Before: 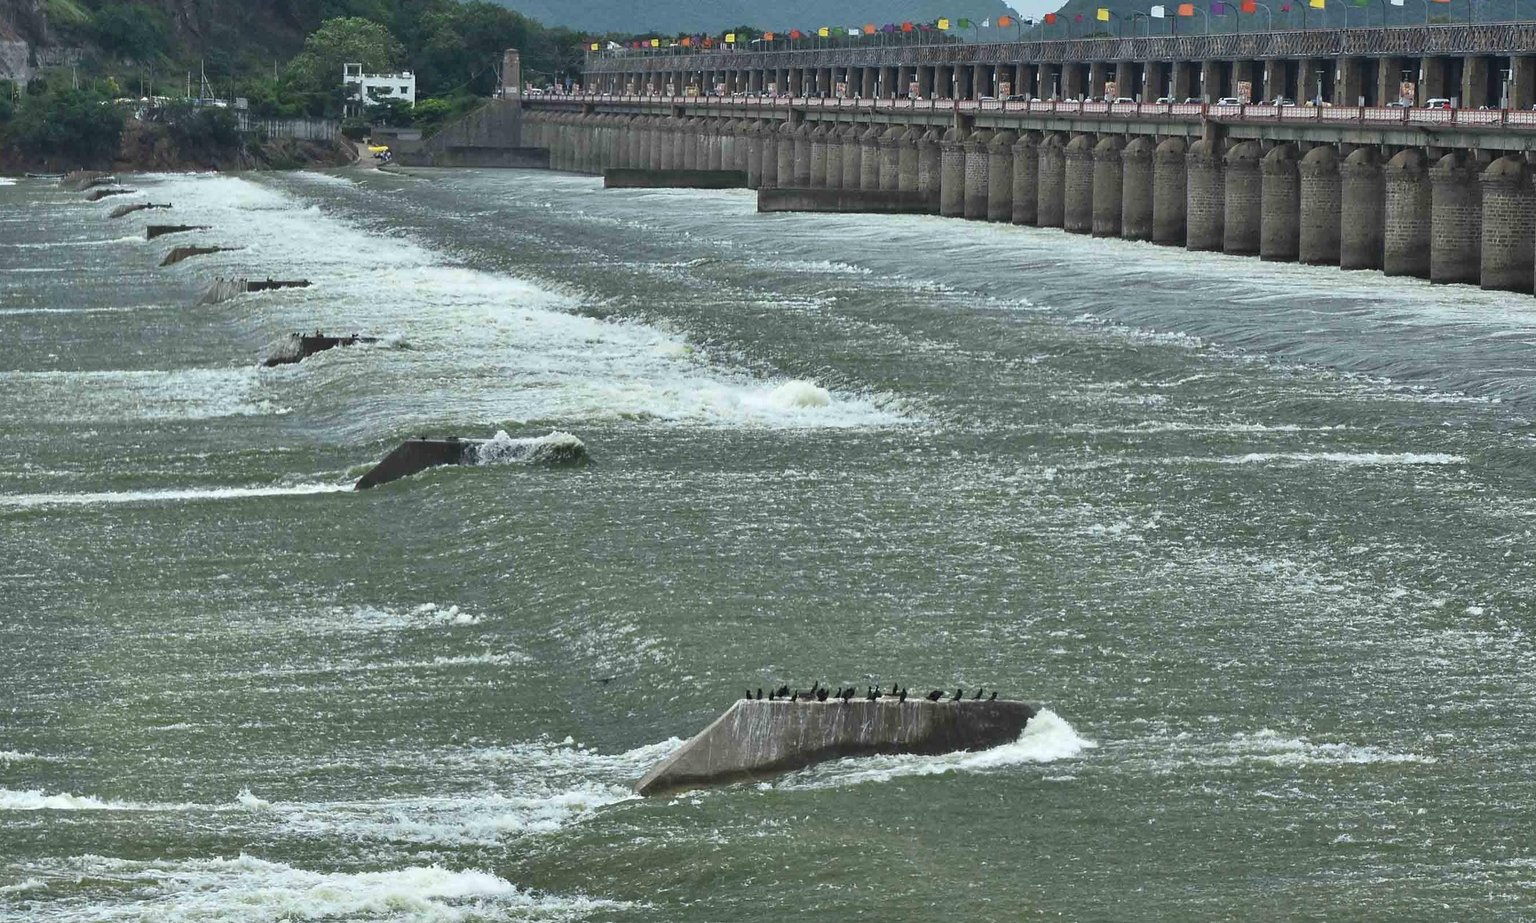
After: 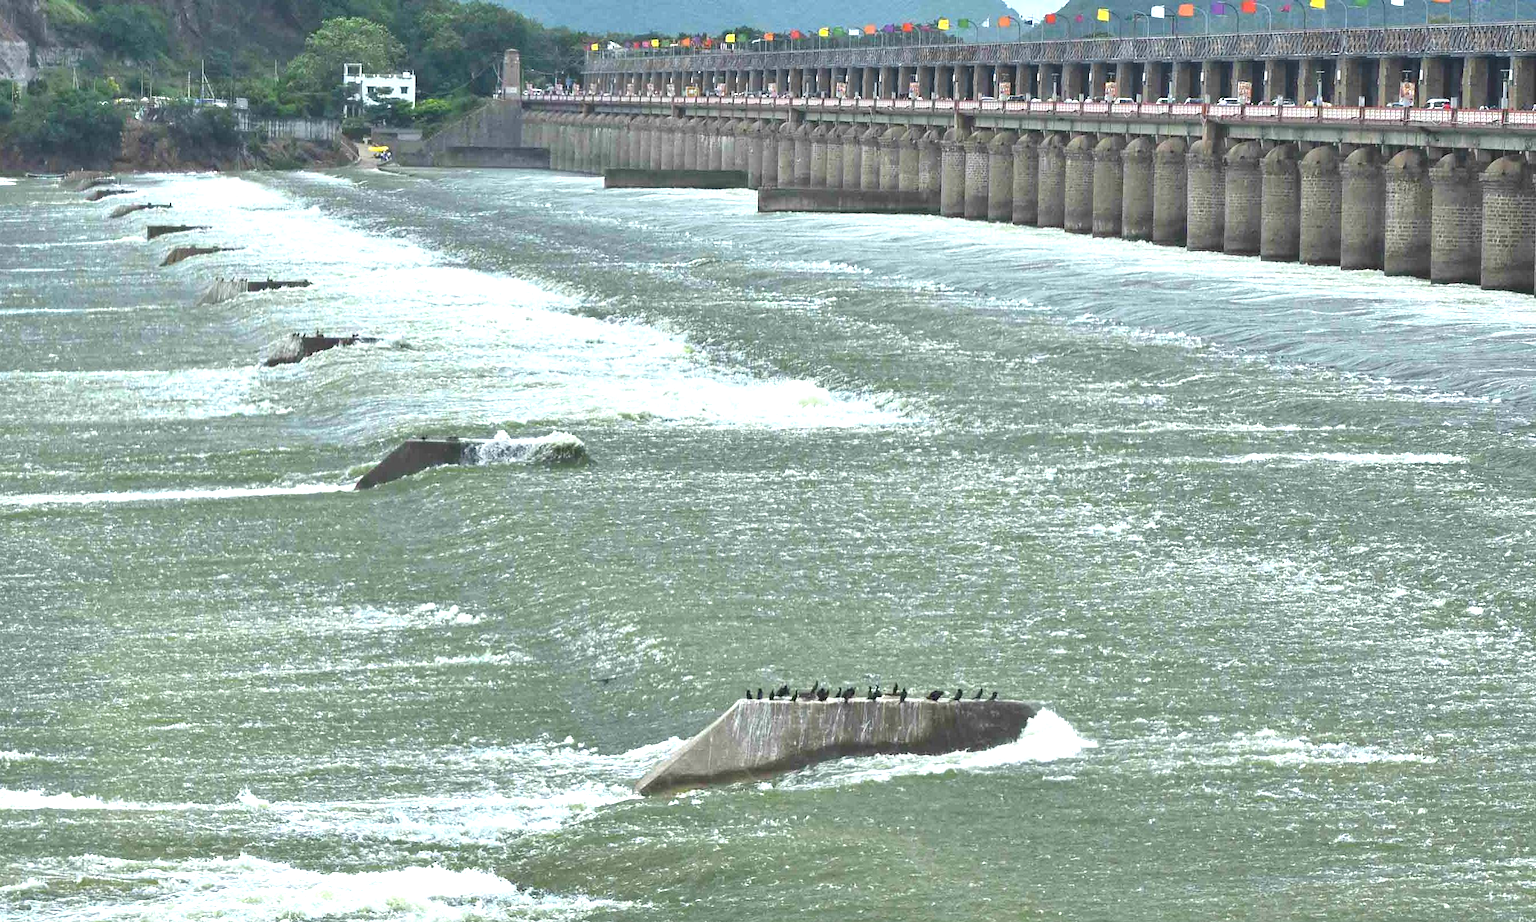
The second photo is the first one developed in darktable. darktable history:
contrast brightness saturation: contrast 0.03, brightness 0.06, saturation 0.13
exposure: black level correction 0, exposure 0.9 EV, compensate highlight preservation false
